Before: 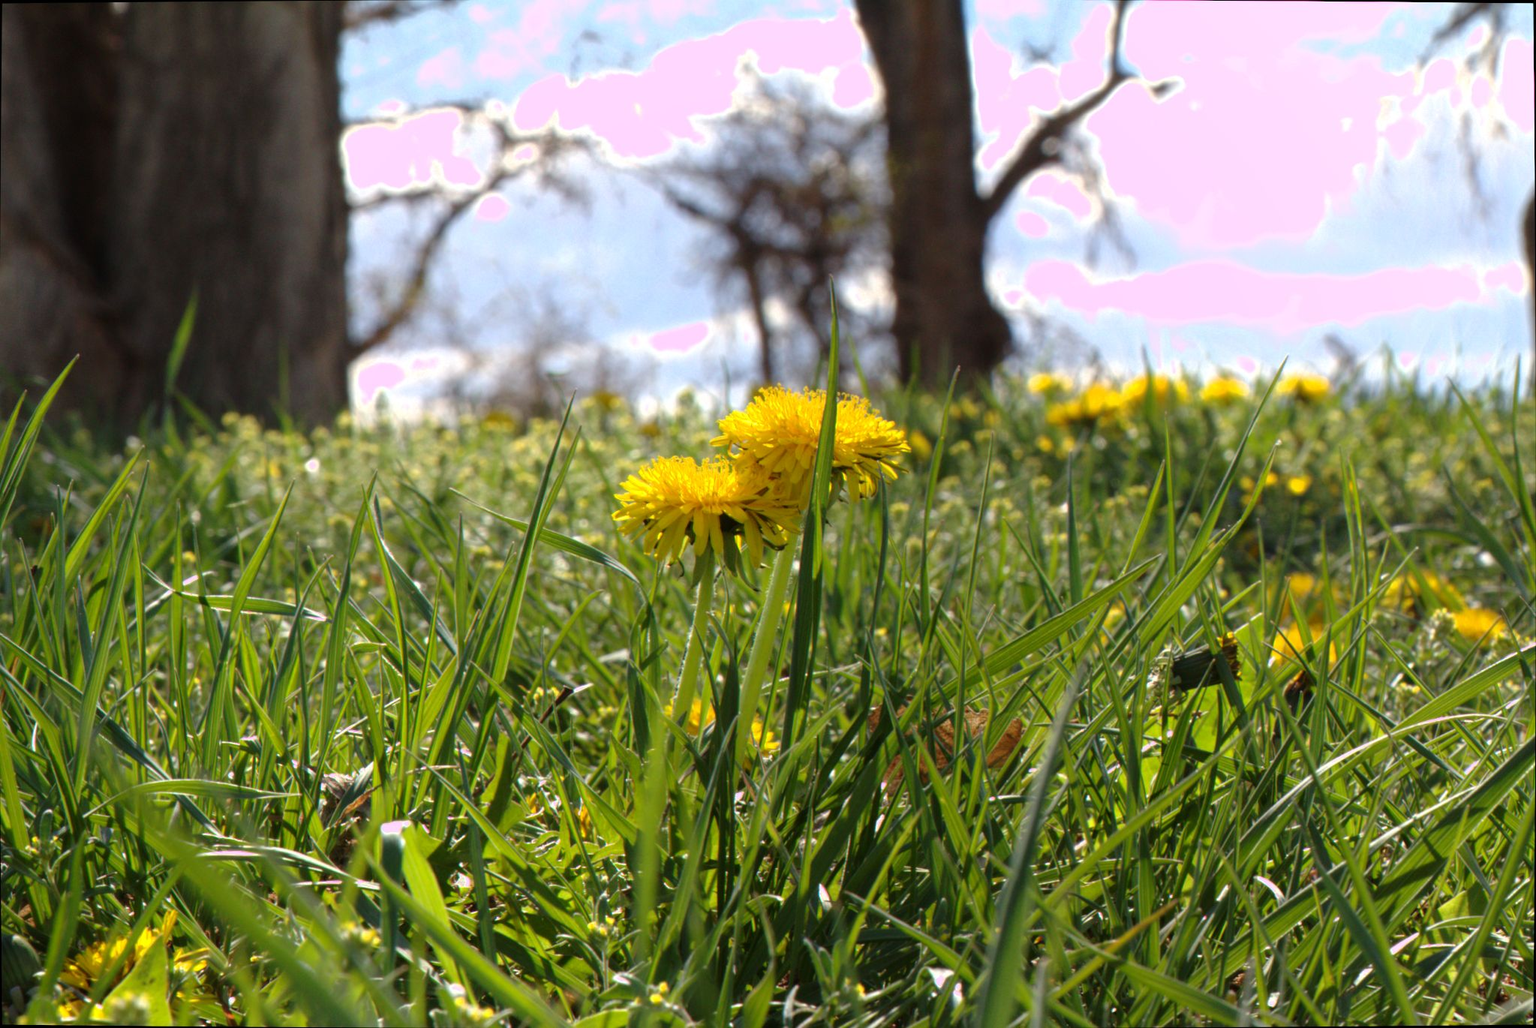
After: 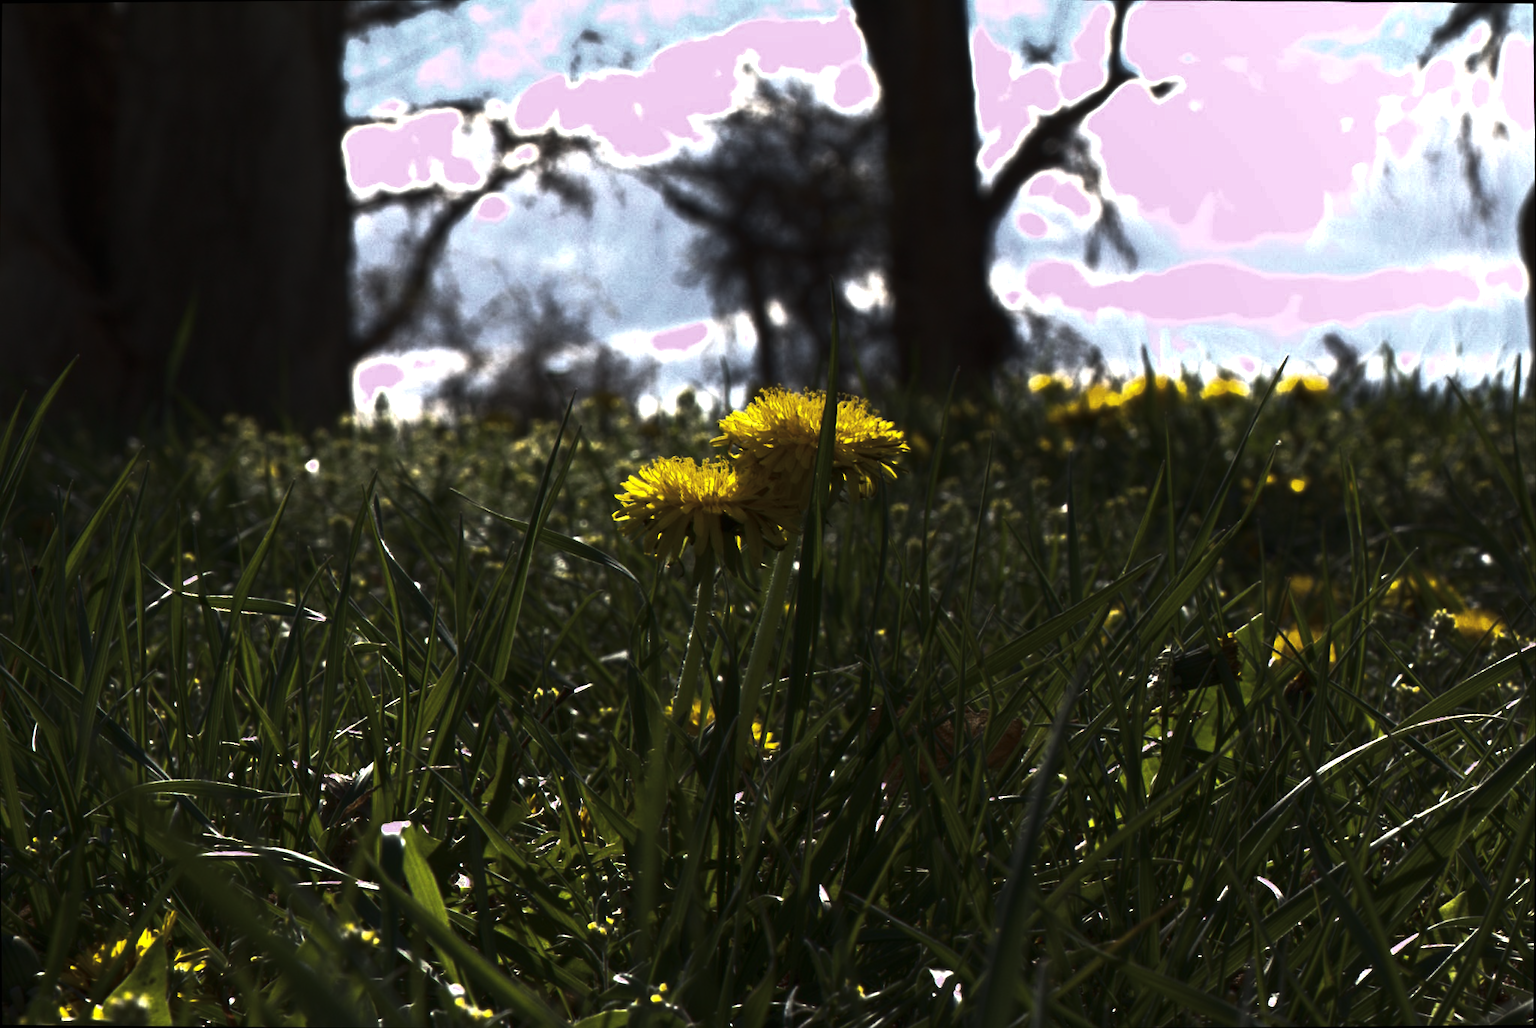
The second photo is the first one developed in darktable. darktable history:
tone curve: curves: ch0 [(0, 0) (0.765, 0.349) (1, 1)], color space Lab, linked channels, preserve colors none
exposure: exposure 0.2 EV, compensate highlight preservation false
